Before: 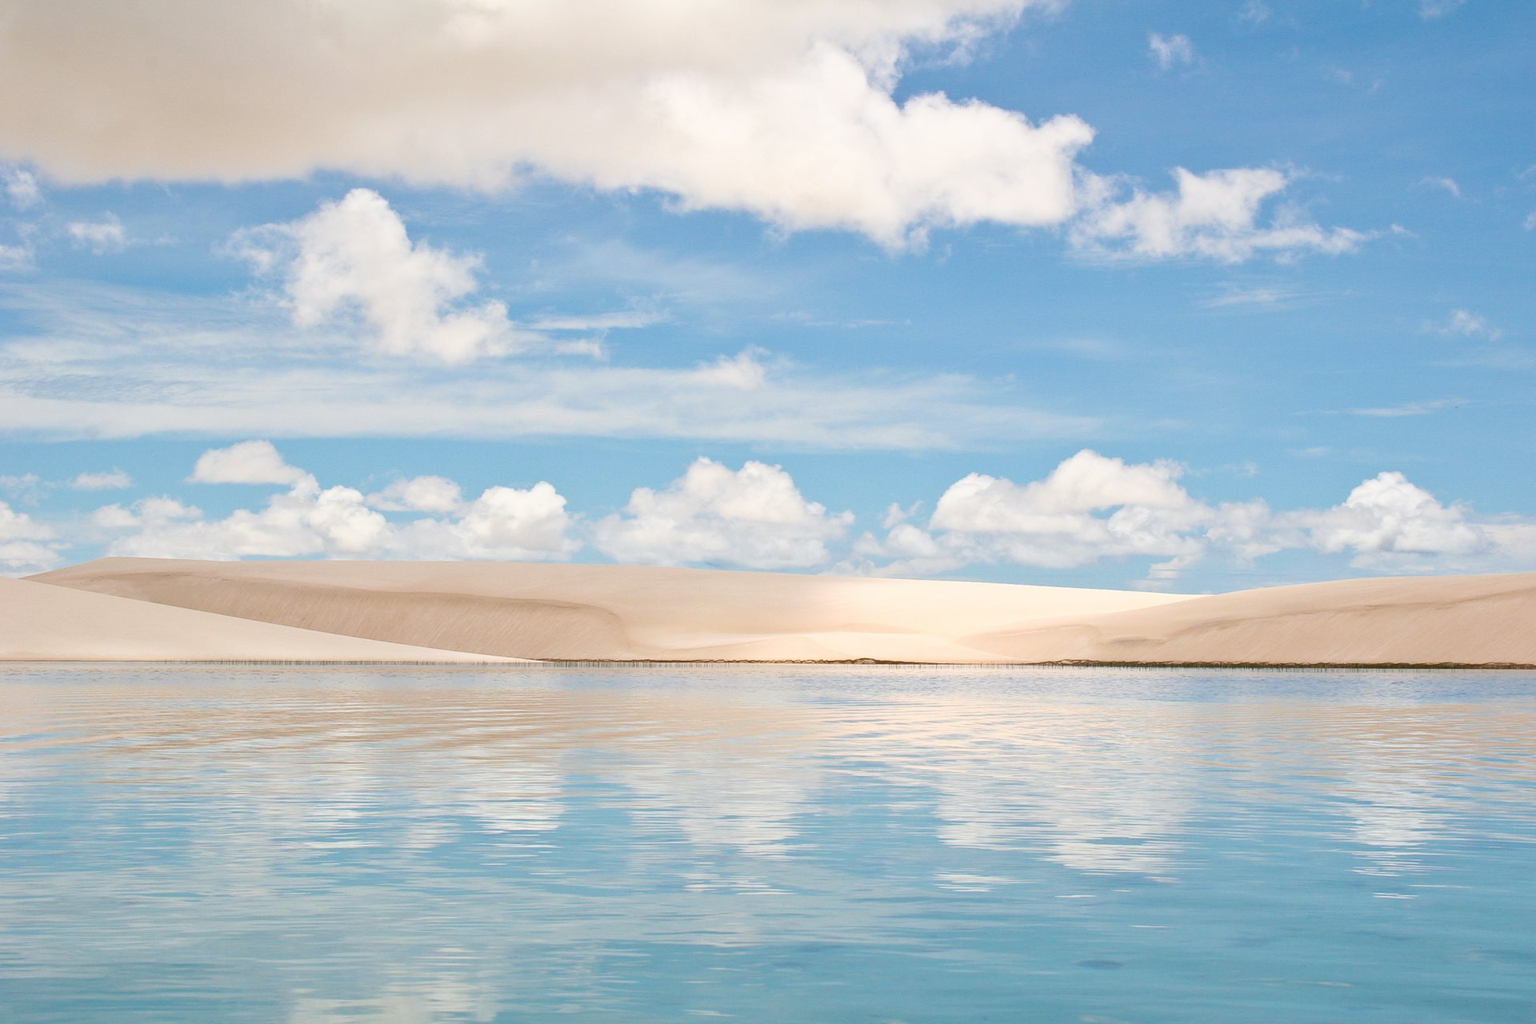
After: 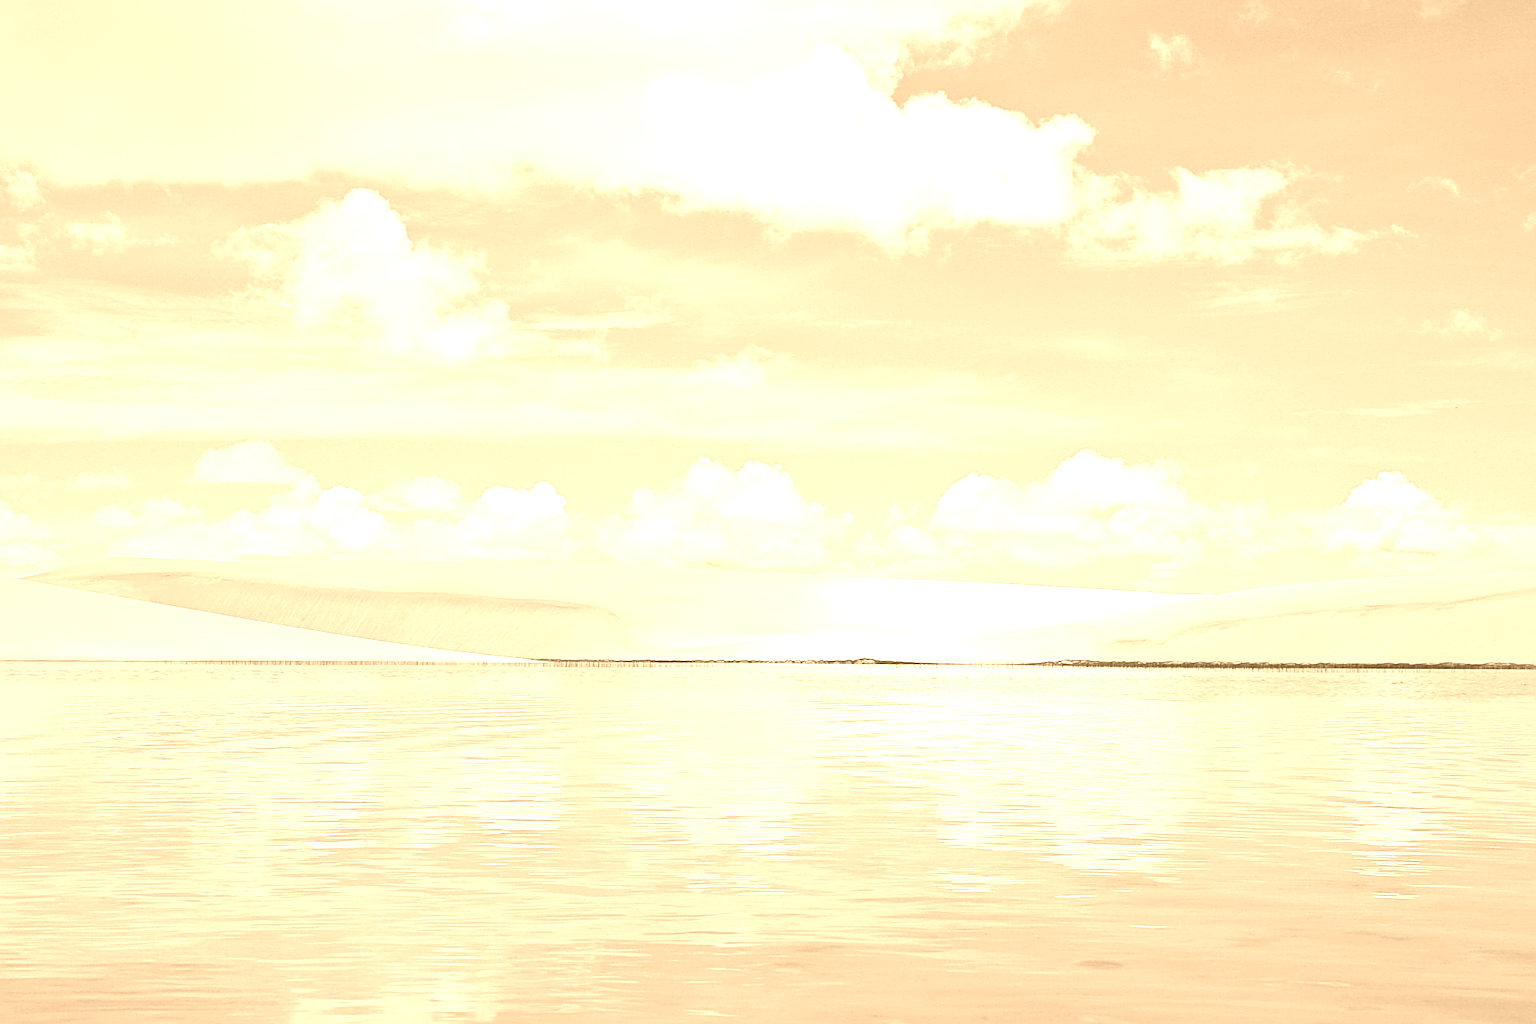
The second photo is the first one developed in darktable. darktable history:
colorize: hue 28.8°, source mix 100%
sharpen: radius 2.543, amount 0.636
color correction: highlights a* 5.38, highlights b* 5.3, shadows a* -4.26, shadows b* -5.11
